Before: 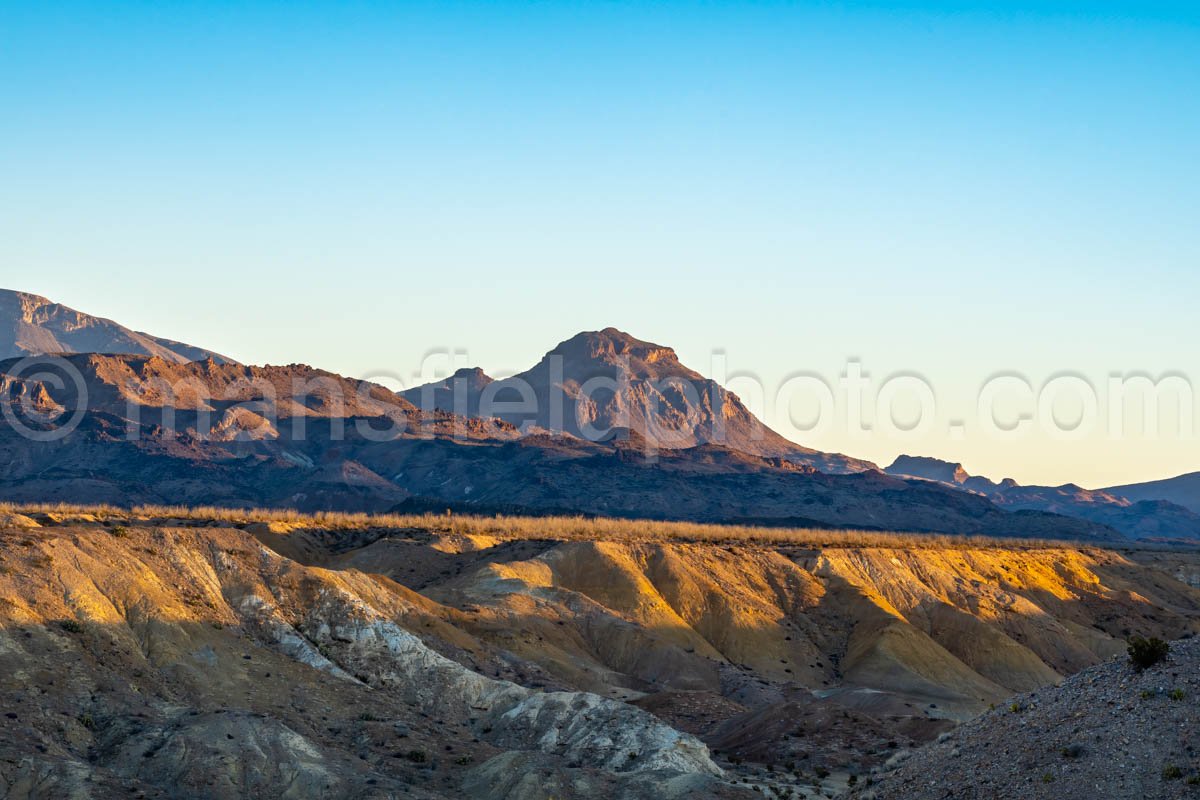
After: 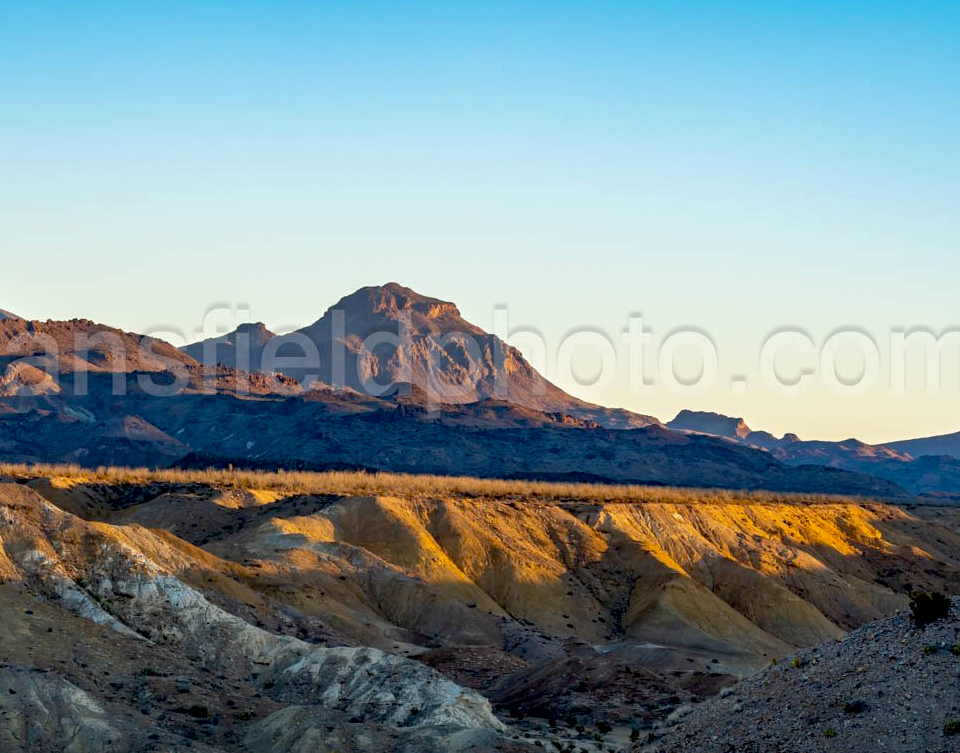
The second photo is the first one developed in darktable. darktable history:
crop and rotate: left 18.181%, top 5.788%, right 1.751%
shadows and highlights: shadows 25.29, highlights -24.64
exposure: black level correction 0.013, compensate highlight preservation false
